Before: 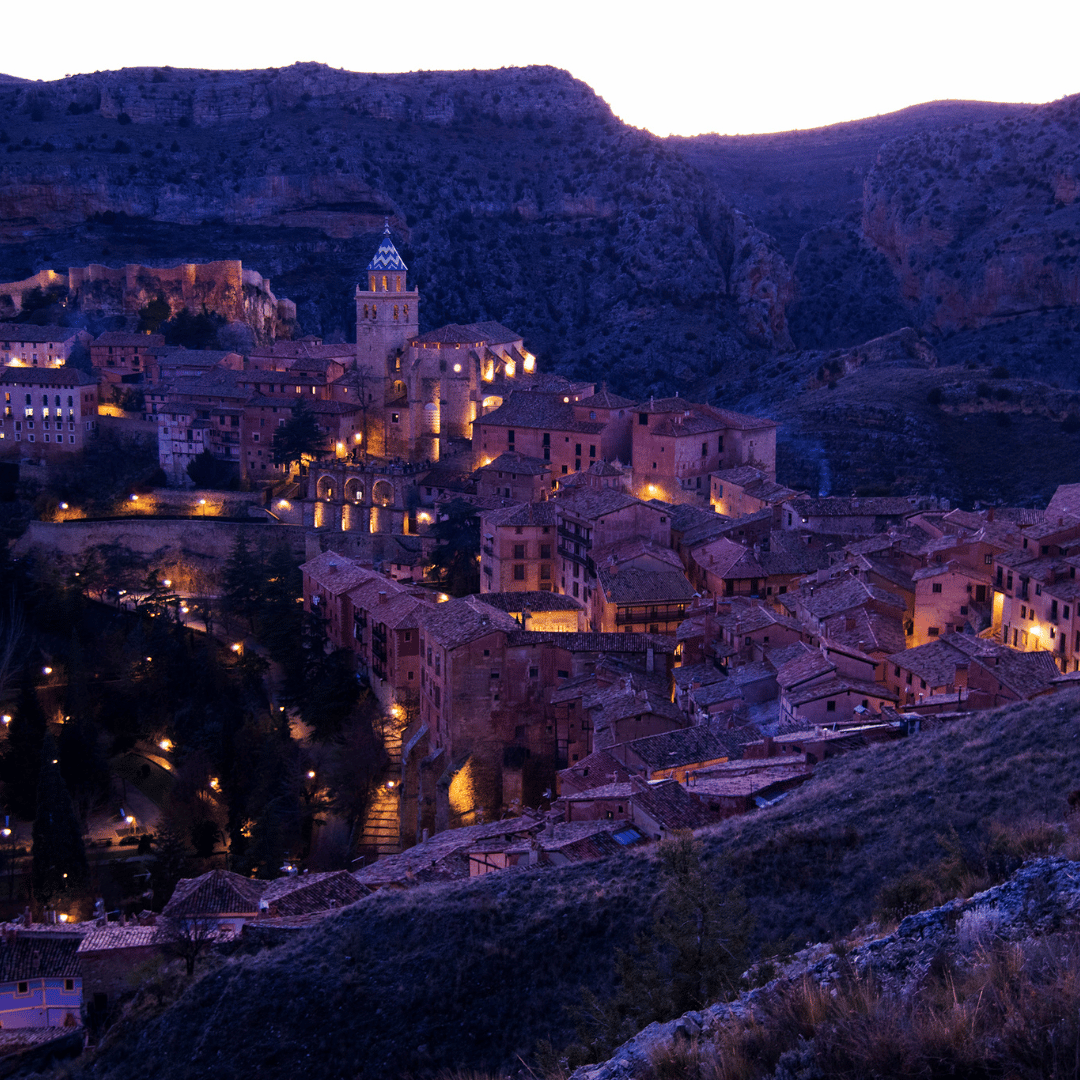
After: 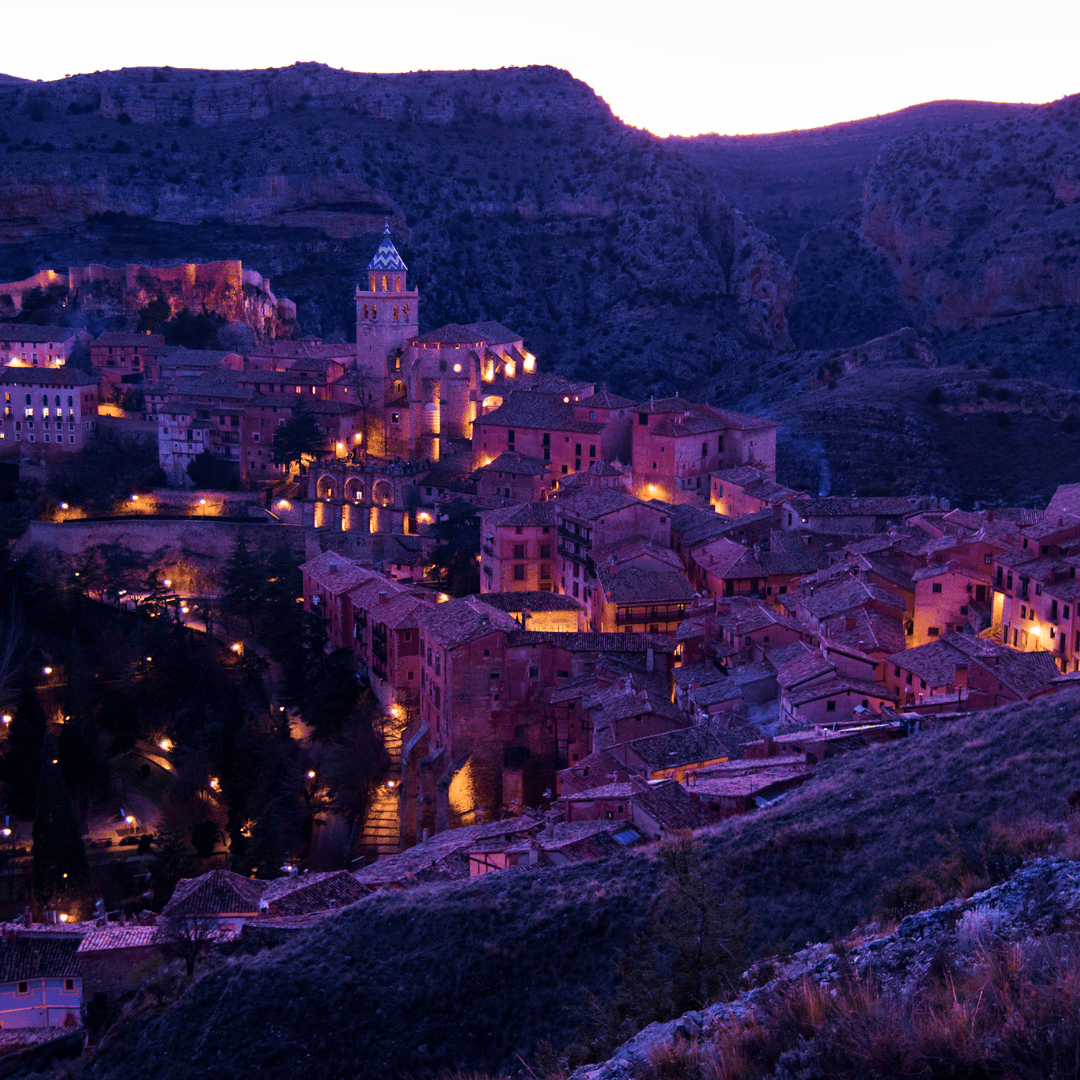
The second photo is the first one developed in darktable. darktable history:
tone equalizer: on, module defaults
shadows and highlights: shadows 20.91, highlights -82.73, soften with gaussian
color zones: curves: ch2 [(0, 0.5) (0.143, 0.5) (0.286, 0.416) (0.429, 0.5) (0.571, 0.5) (0.714, 0.5) (0.857, 0.5) (1, 0.5)]
velvia: strength 67.07%, mid-tones bias 0.972
